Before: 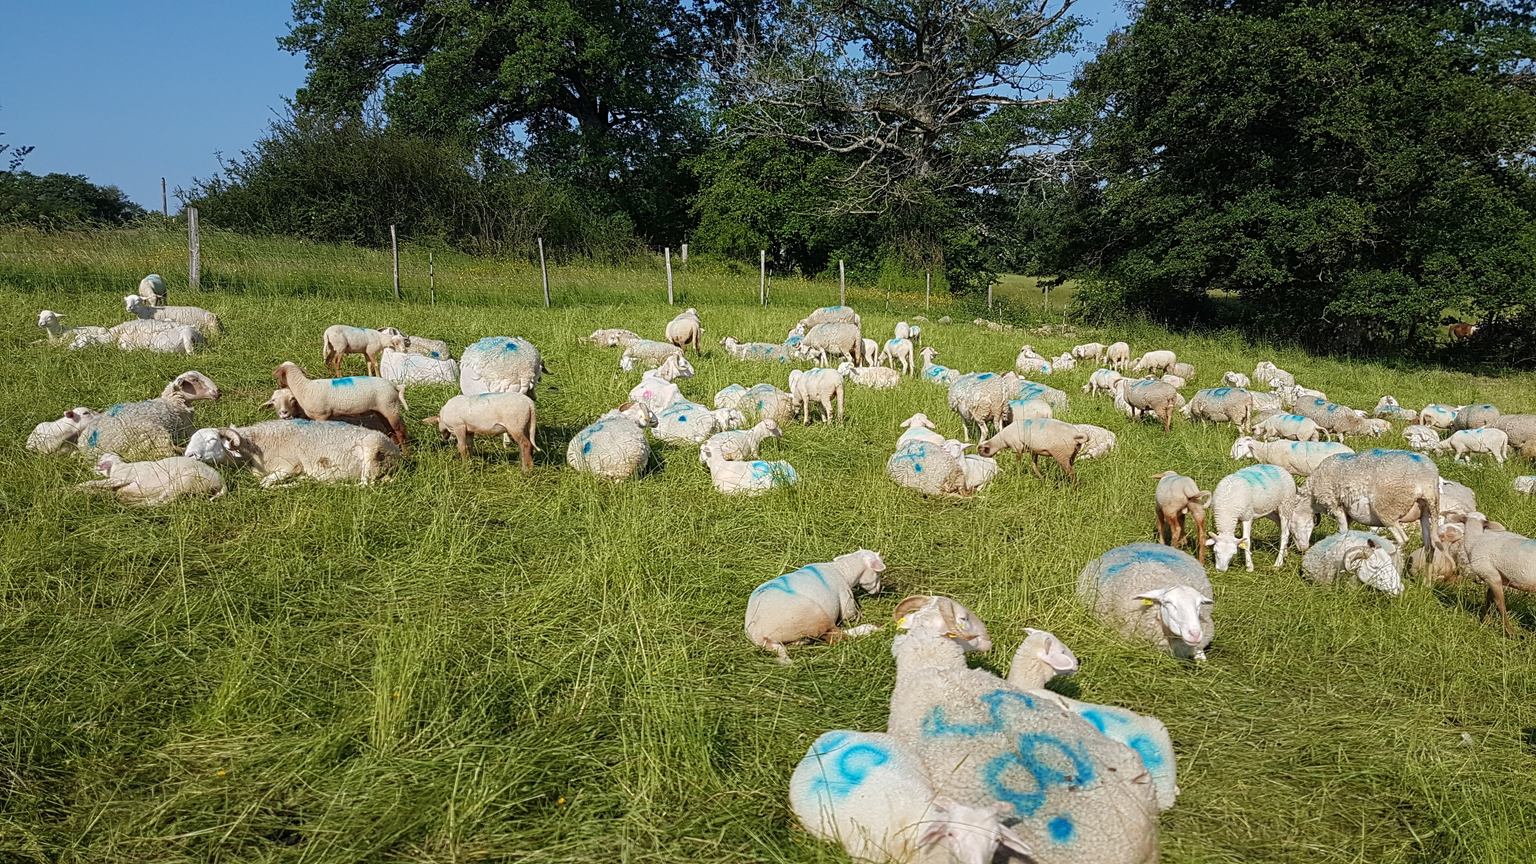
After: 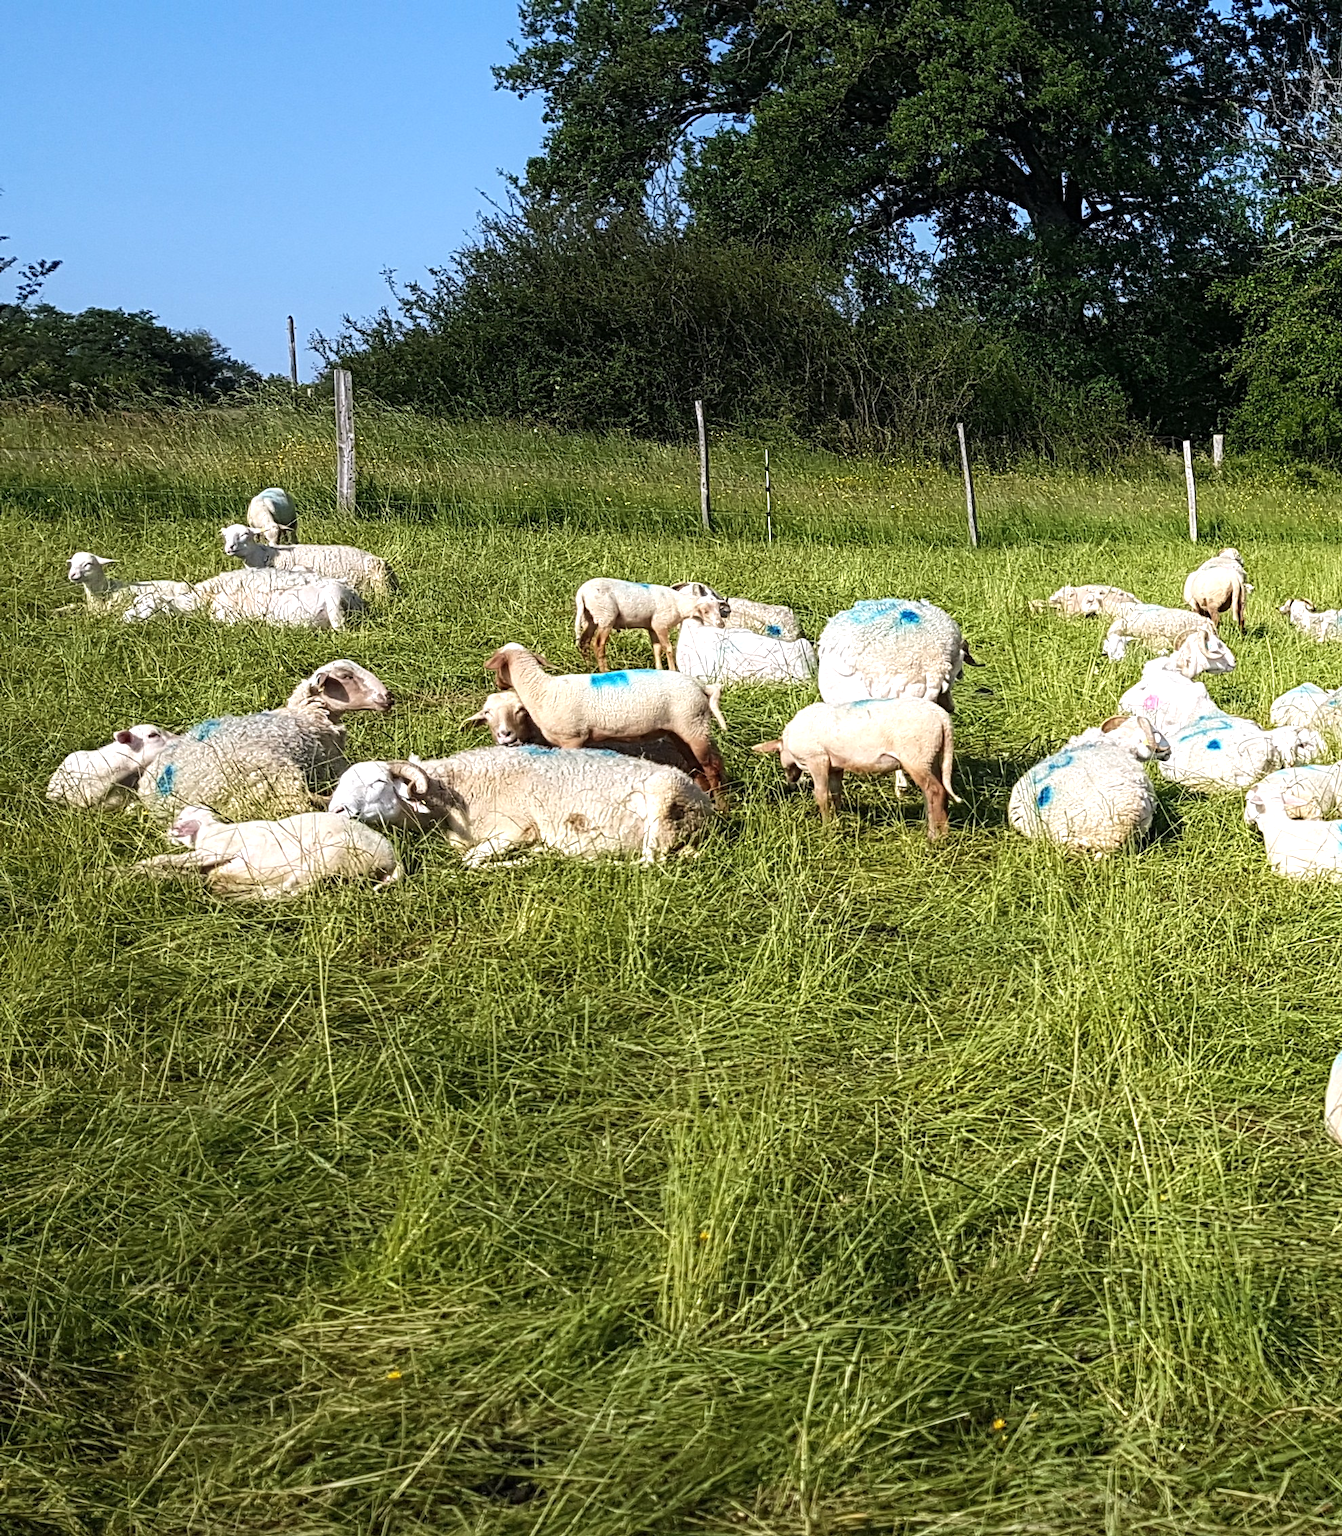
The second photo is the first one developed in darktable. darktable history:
tone equalizer: -8 EV 0.001 EV, -7 EV -0.002 EV, -6 EV 0.002 EV, -5 EV -0.03 EV, -4 EV -0.116 EV, -3 EV -0.169 EV, -2 EV 0.24 EV, -1 EV 0.702 EV, +0 EV 0.493 EV
crop and rotate: left 0%, top 0%, right 50.845%
white balance: red 1.009, blue 1.027
rgb levels: preserve colors max RGB
